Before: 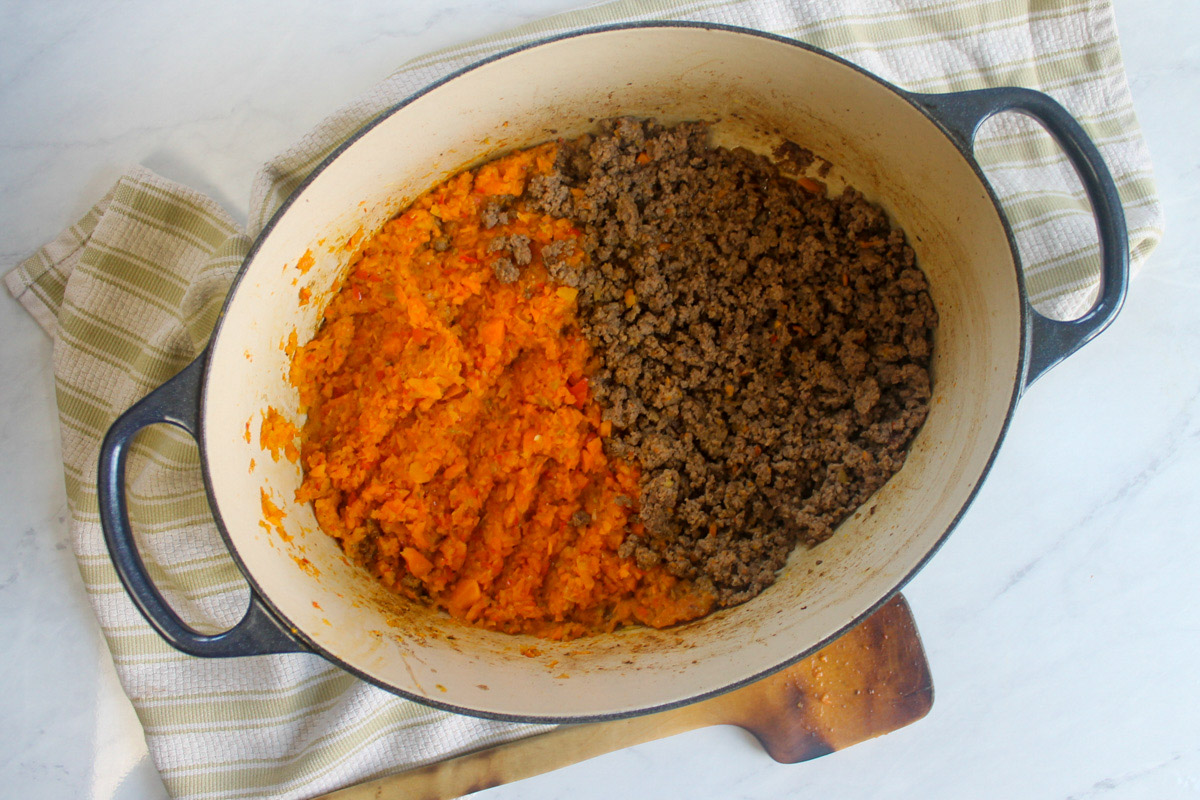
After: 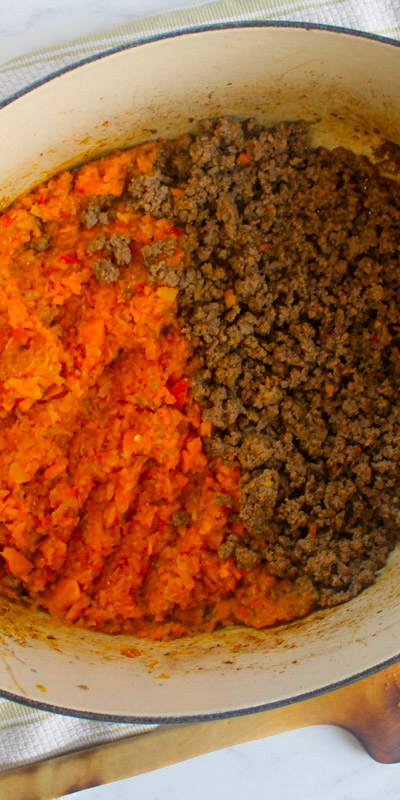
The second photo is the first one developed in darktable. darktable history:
crop: left 33.341%, right 33.302%
contrast brightness saturation: contrast 0.043, saturation 0.153
